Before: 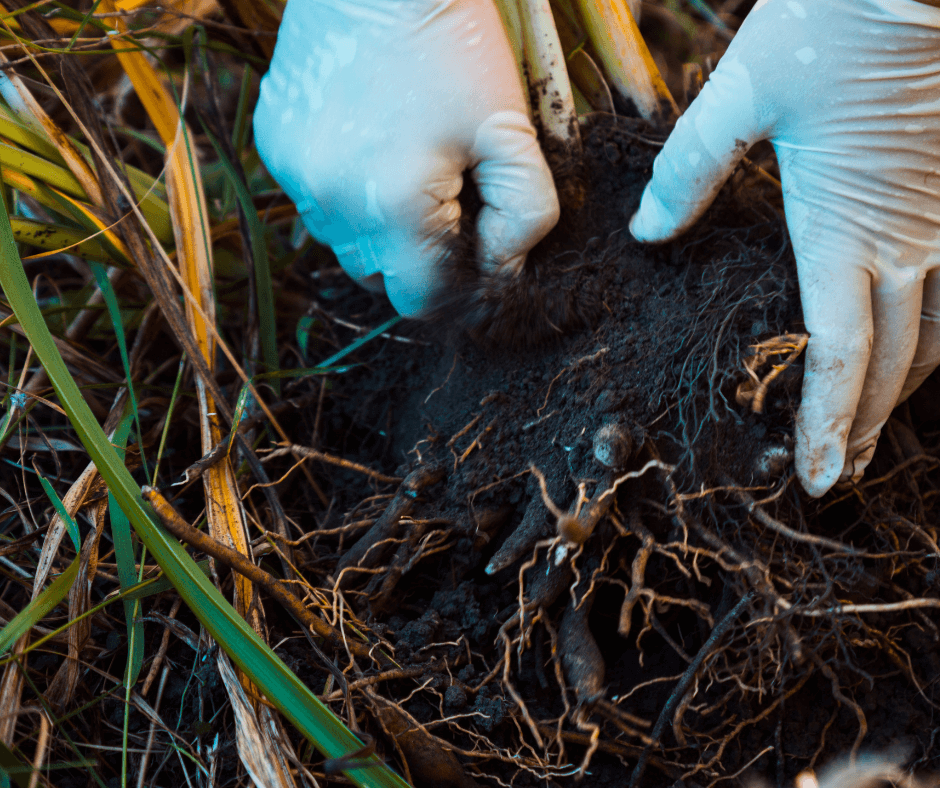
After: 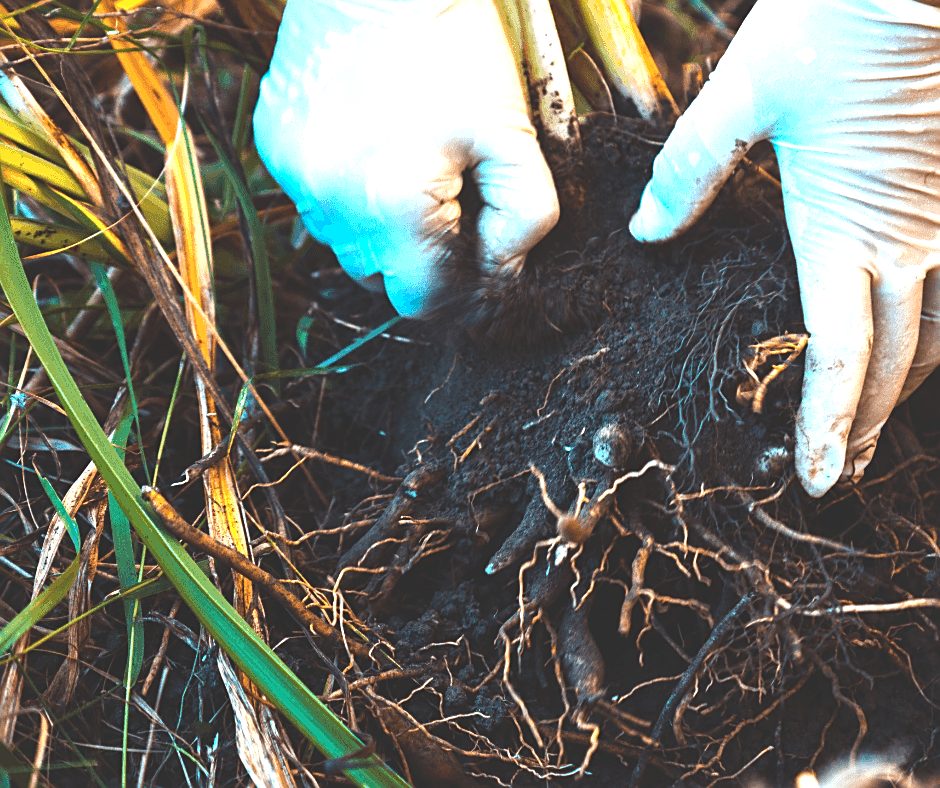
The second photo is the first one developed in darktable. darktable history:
local contrast: mode bilateral grid, contrast 19, coarseness 50, detail 119%, midtone range 0.2
exposure: black level correction -0.024, exposure 1.393 EV, compensate highlight preservation false
sharpen: on, module defaults
contrast brightness saturation: contrast 0.068, brightness -0.14, saturation 0.112
